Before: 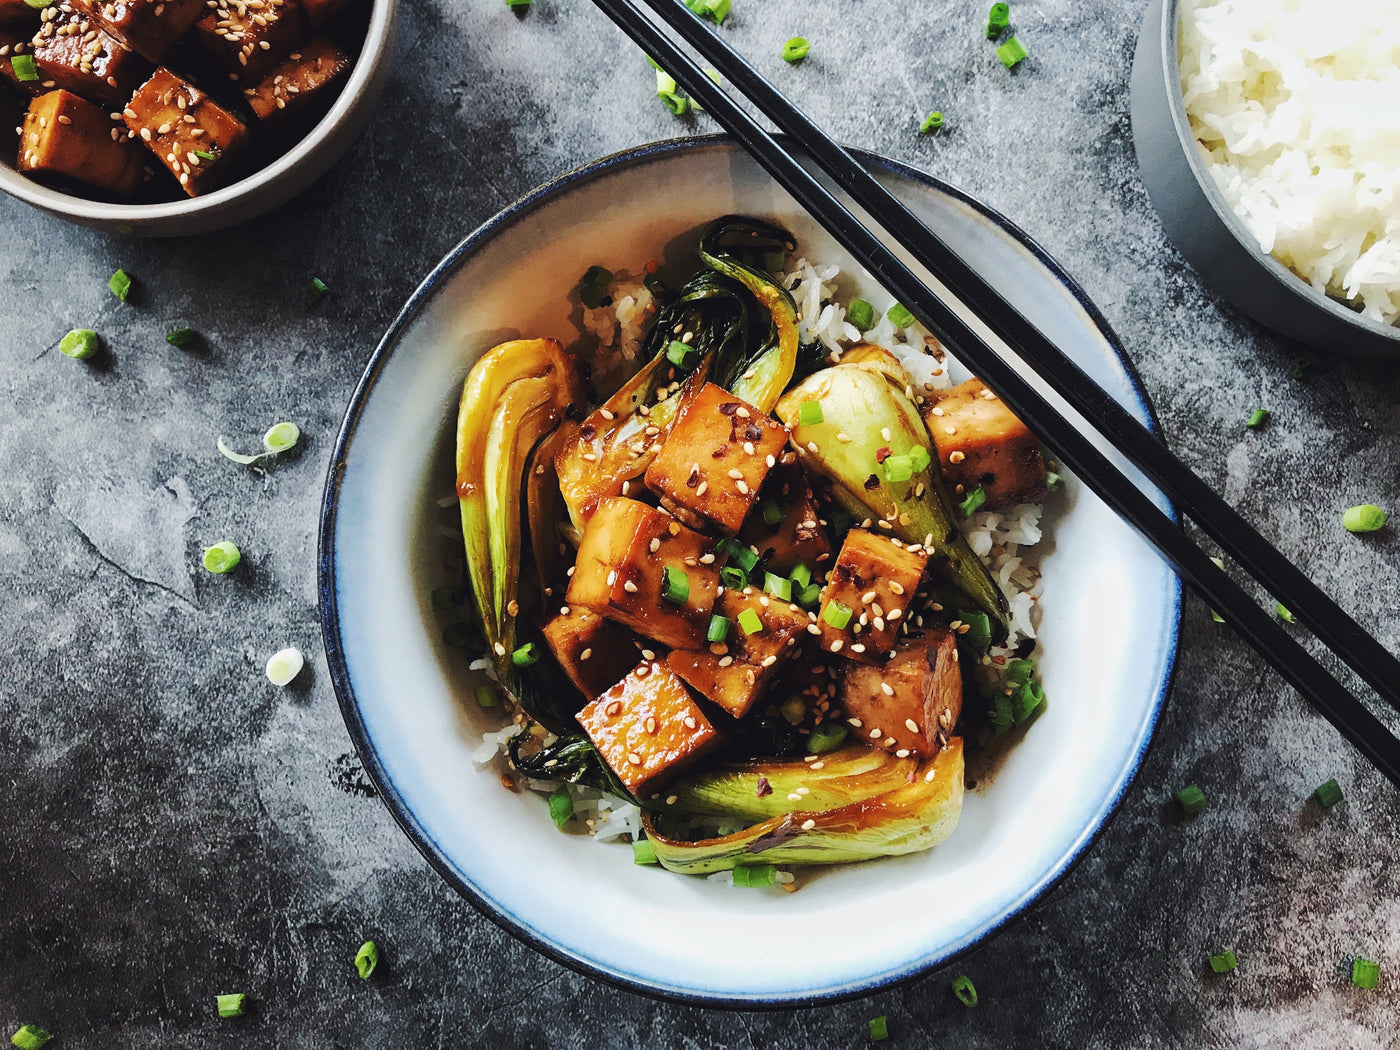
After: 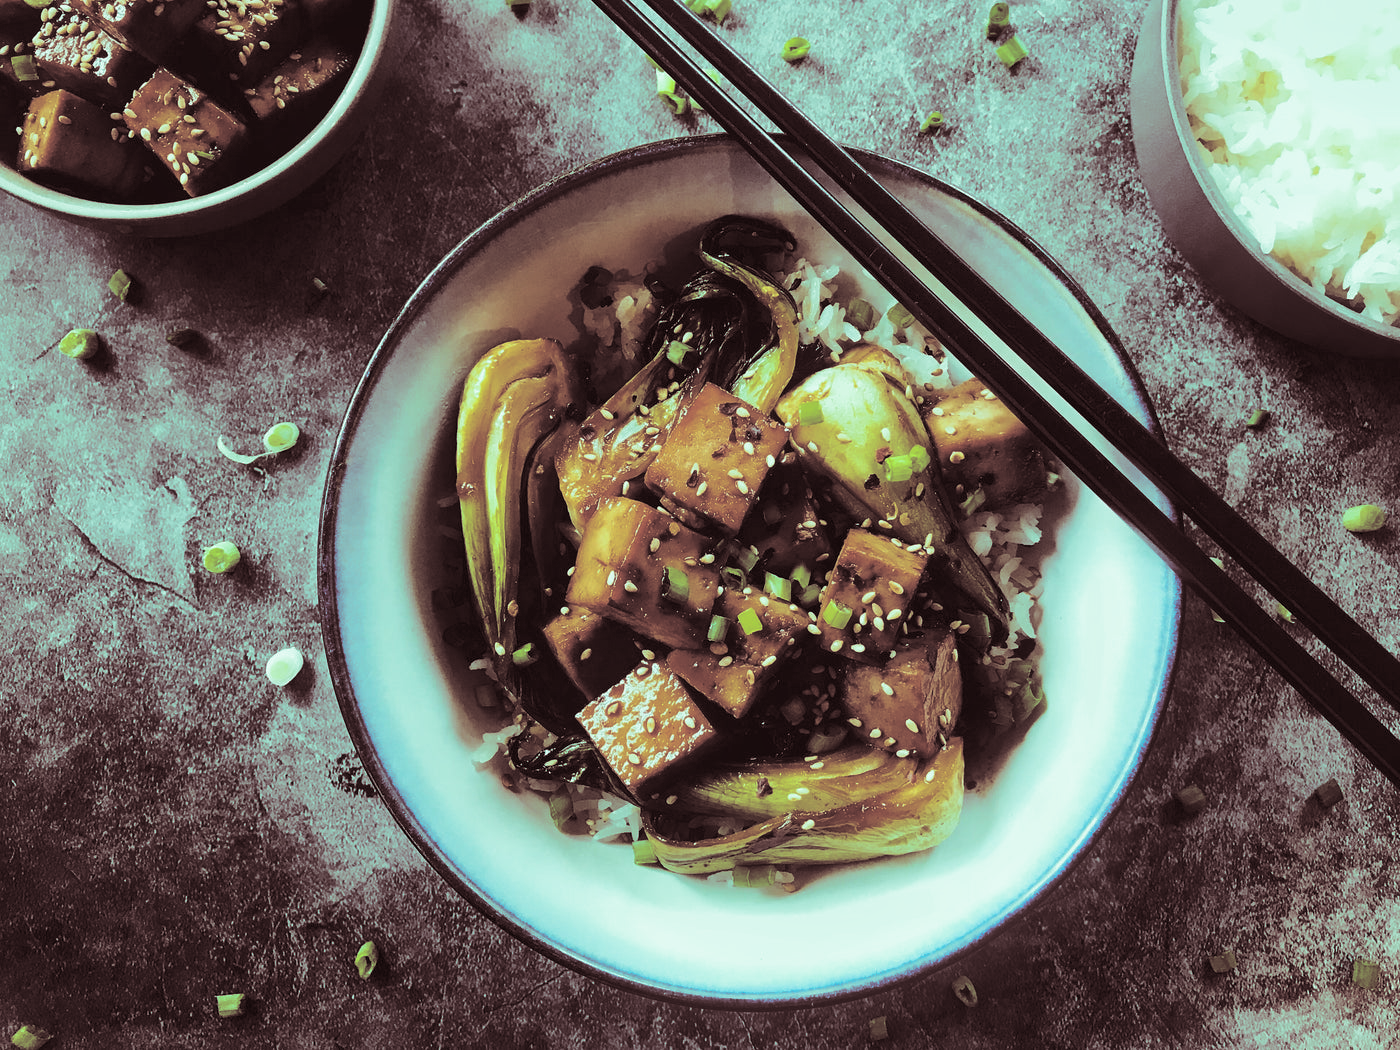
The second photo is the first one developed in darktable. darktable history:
bloom: size 9%, threshold 100%, strength 7%
color correction: highlights a* -20.08, highlights b* 9.8, shadows a* -20.4, shadows b* -10.76
split-toning: shadows › saturation 0.3, highlights › hue 180°, highlights › saturation 0.3, compress 0%
